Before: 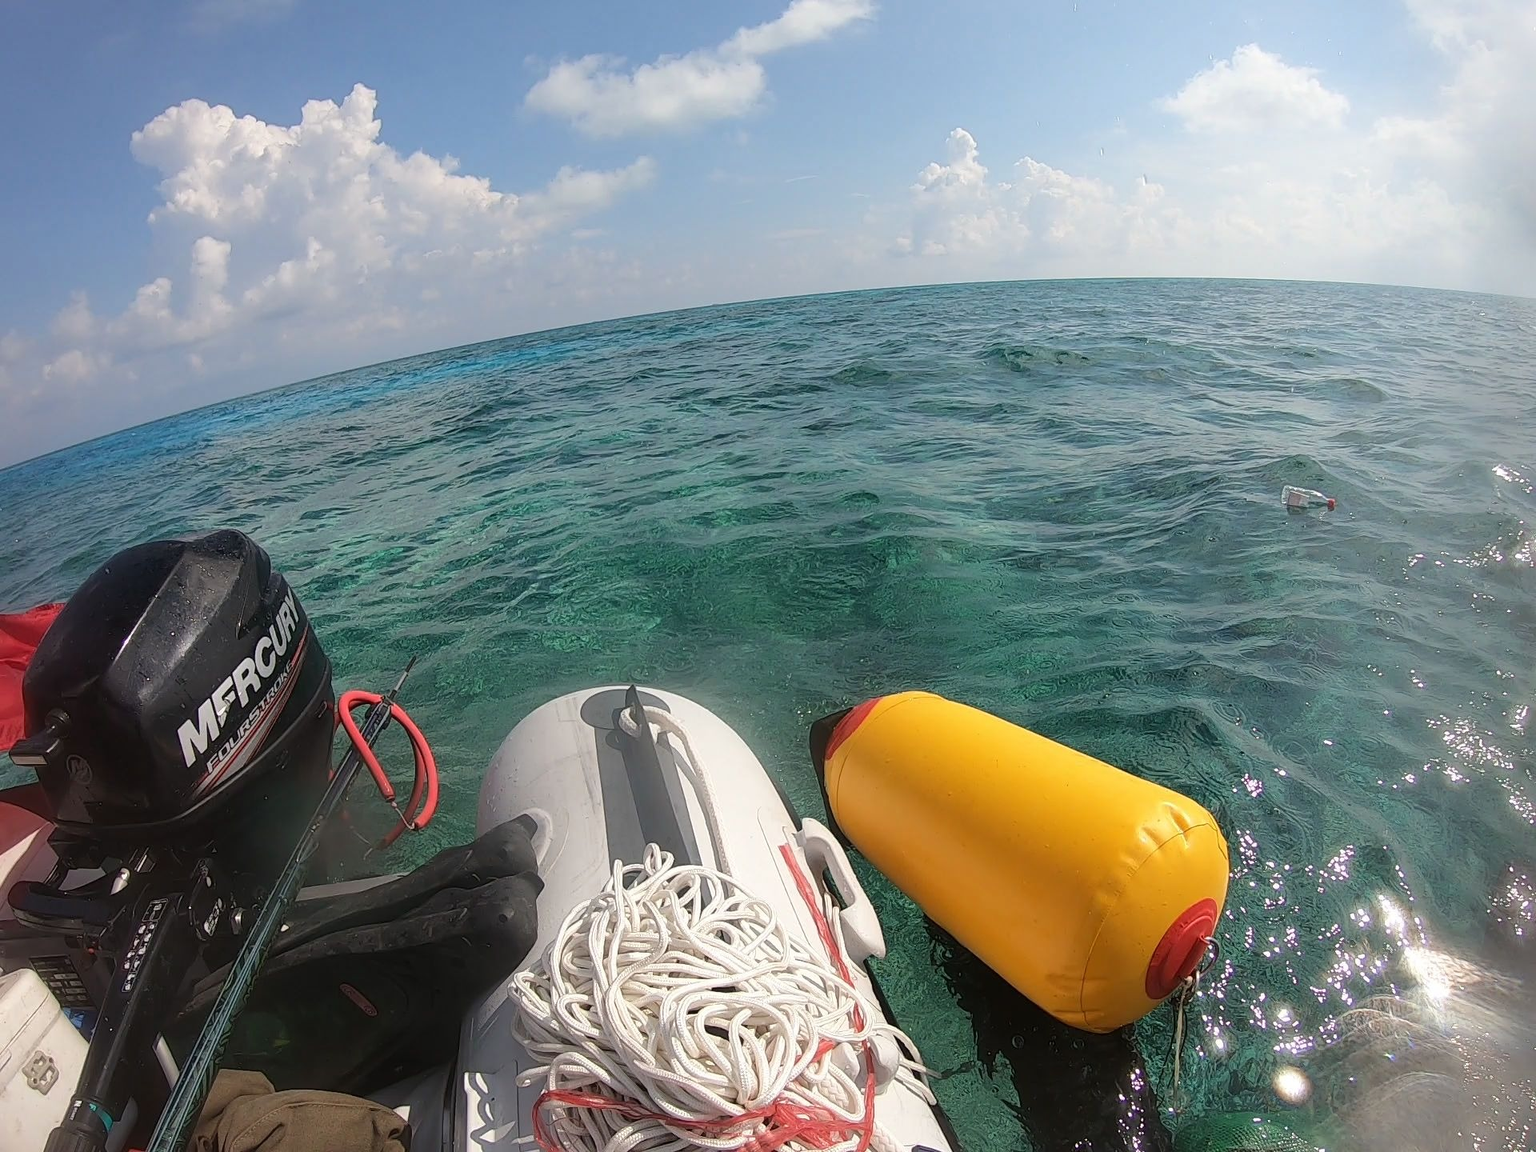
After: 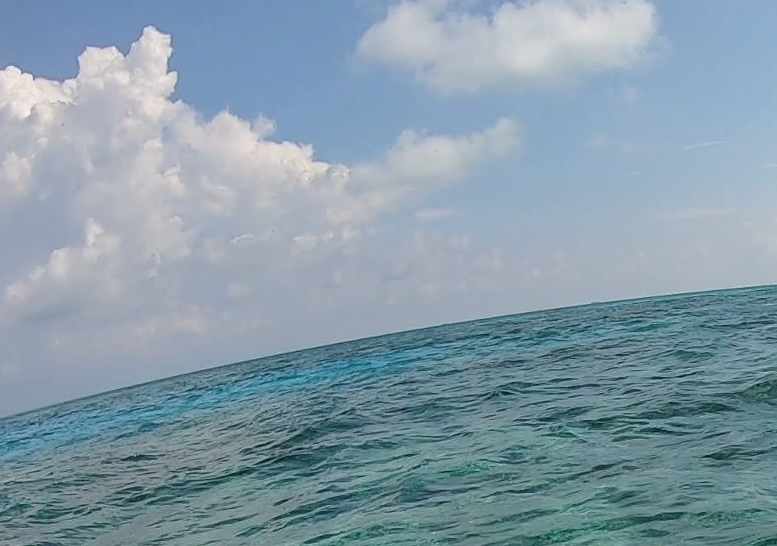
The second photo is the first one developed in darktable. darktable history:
shadows and highlights: shadows 29.18, highlights -29.1, low approximation 0.01, soften with gaussian
exposure: compensate highlight preservation false
crop: left 15.577%, top 5.449%, right 43.942%, bottom 56.621%
